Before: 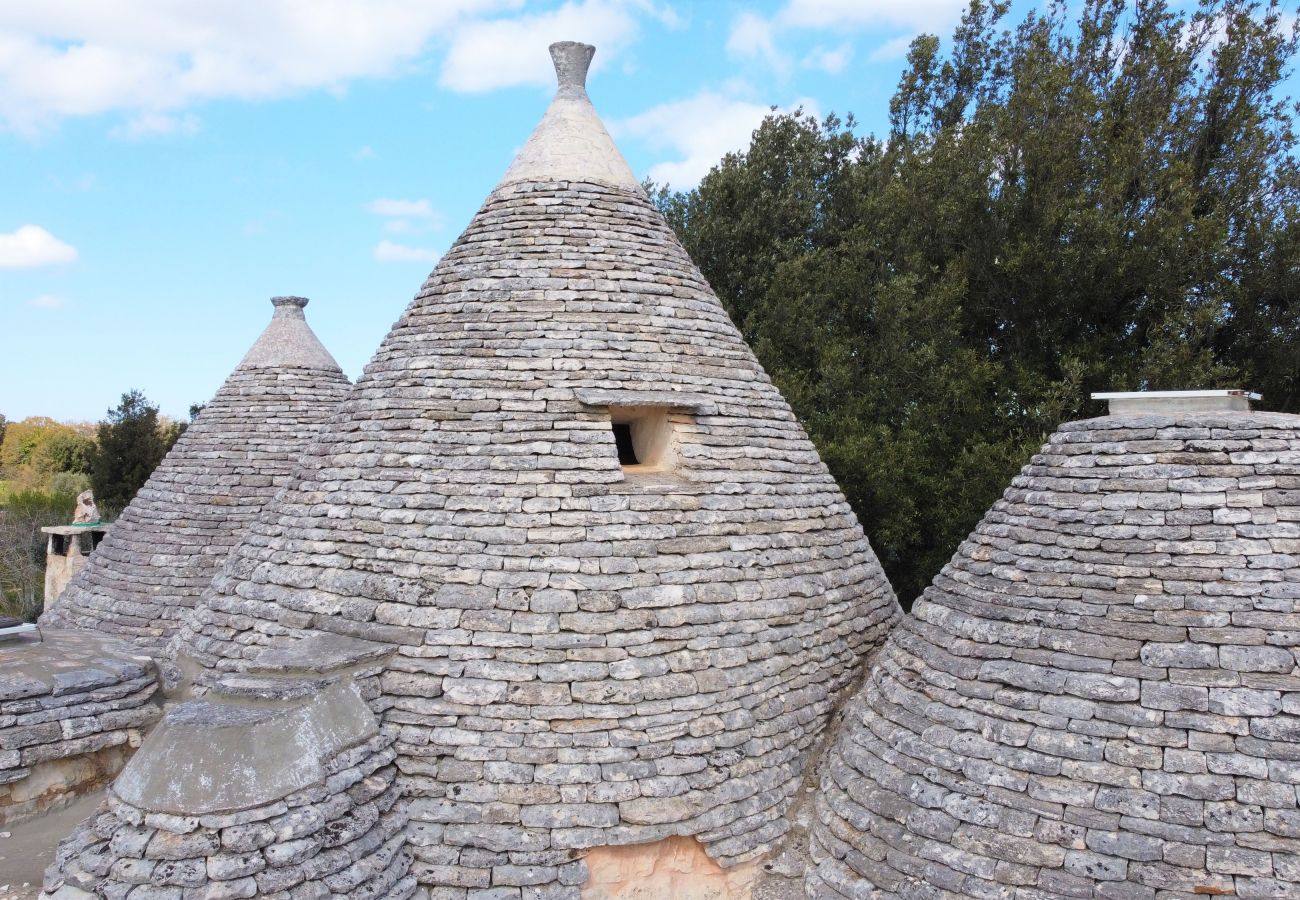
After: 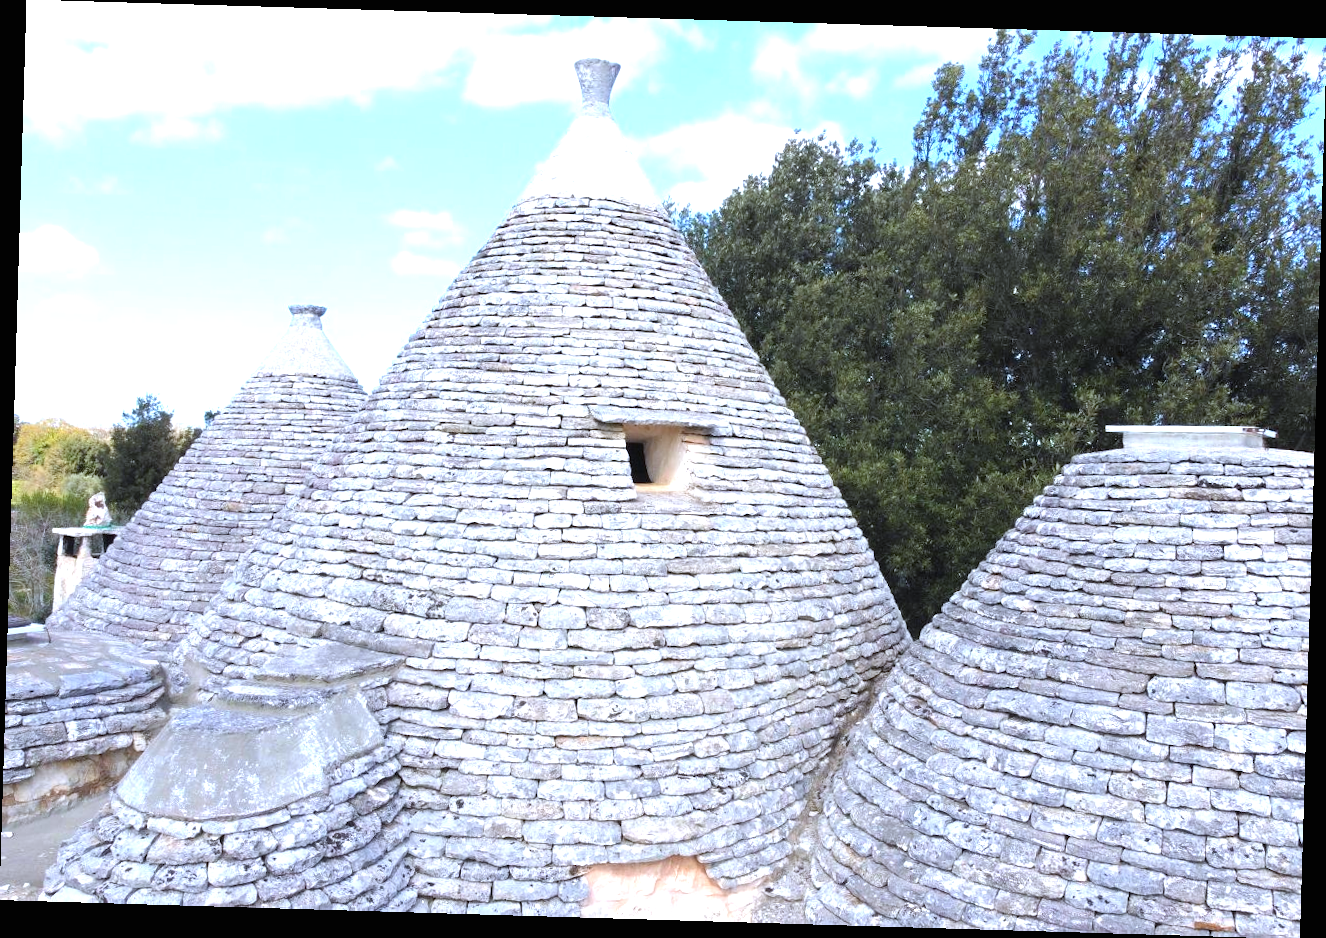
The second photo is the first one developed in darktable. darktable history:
rotate and perspective: rotation 1.72°, automatic cropping off
exposure: black level correction 0, exposure 1 EV, compensate exposure bias true, compensate highlight preservation false
white balance: red 0.931, blue 1.11
